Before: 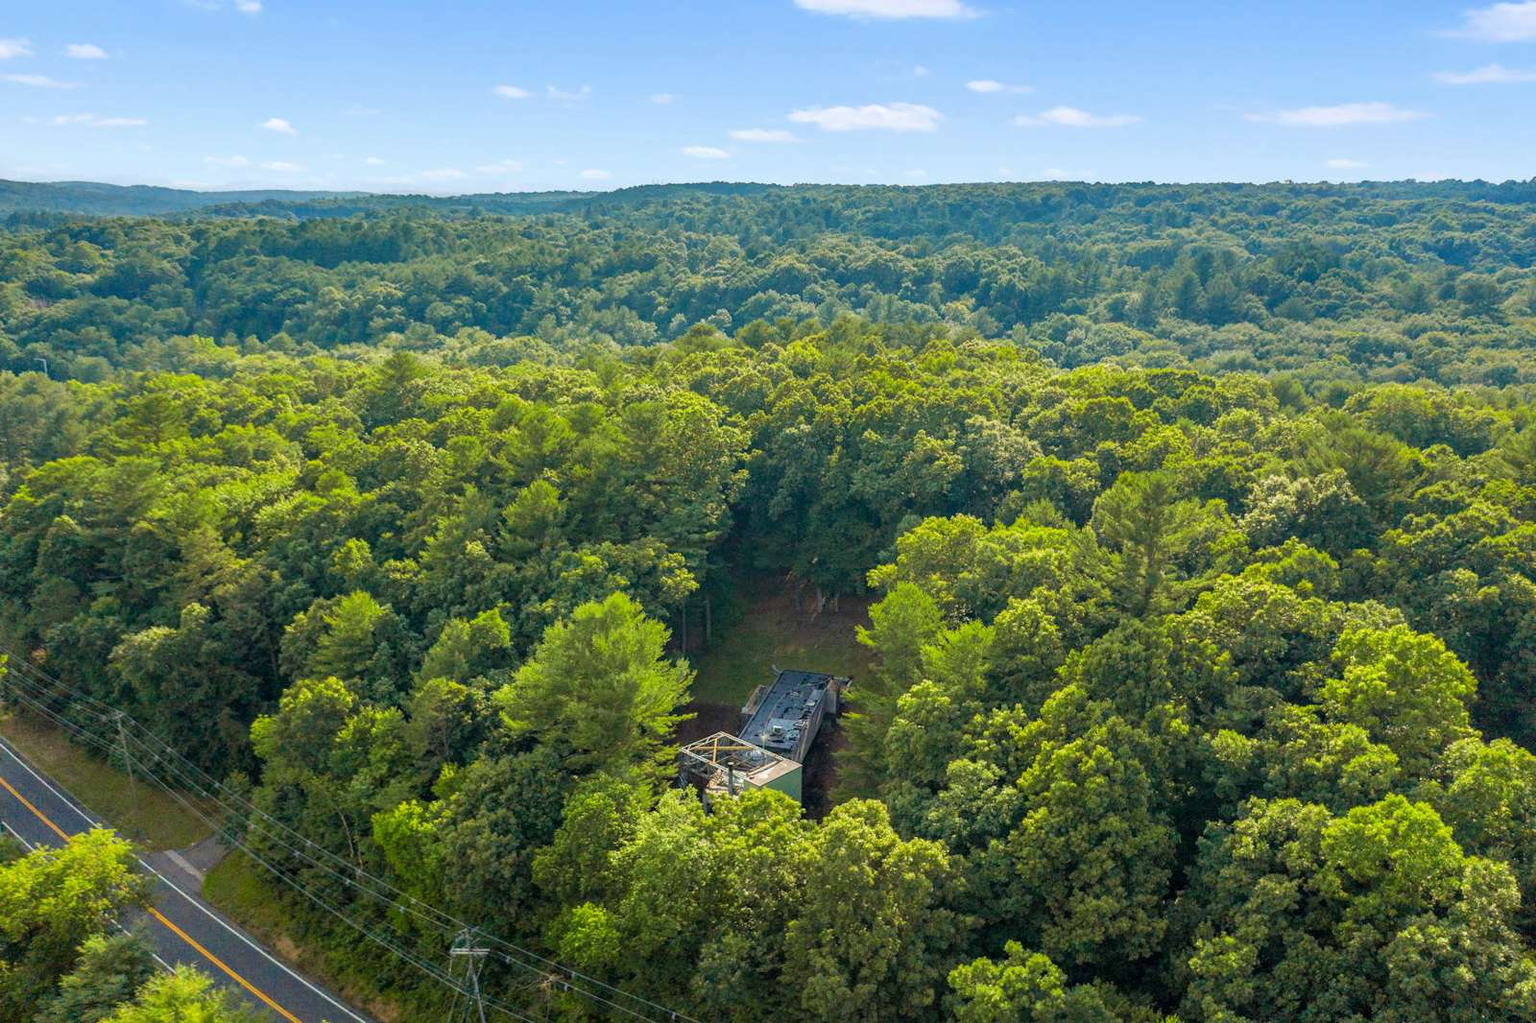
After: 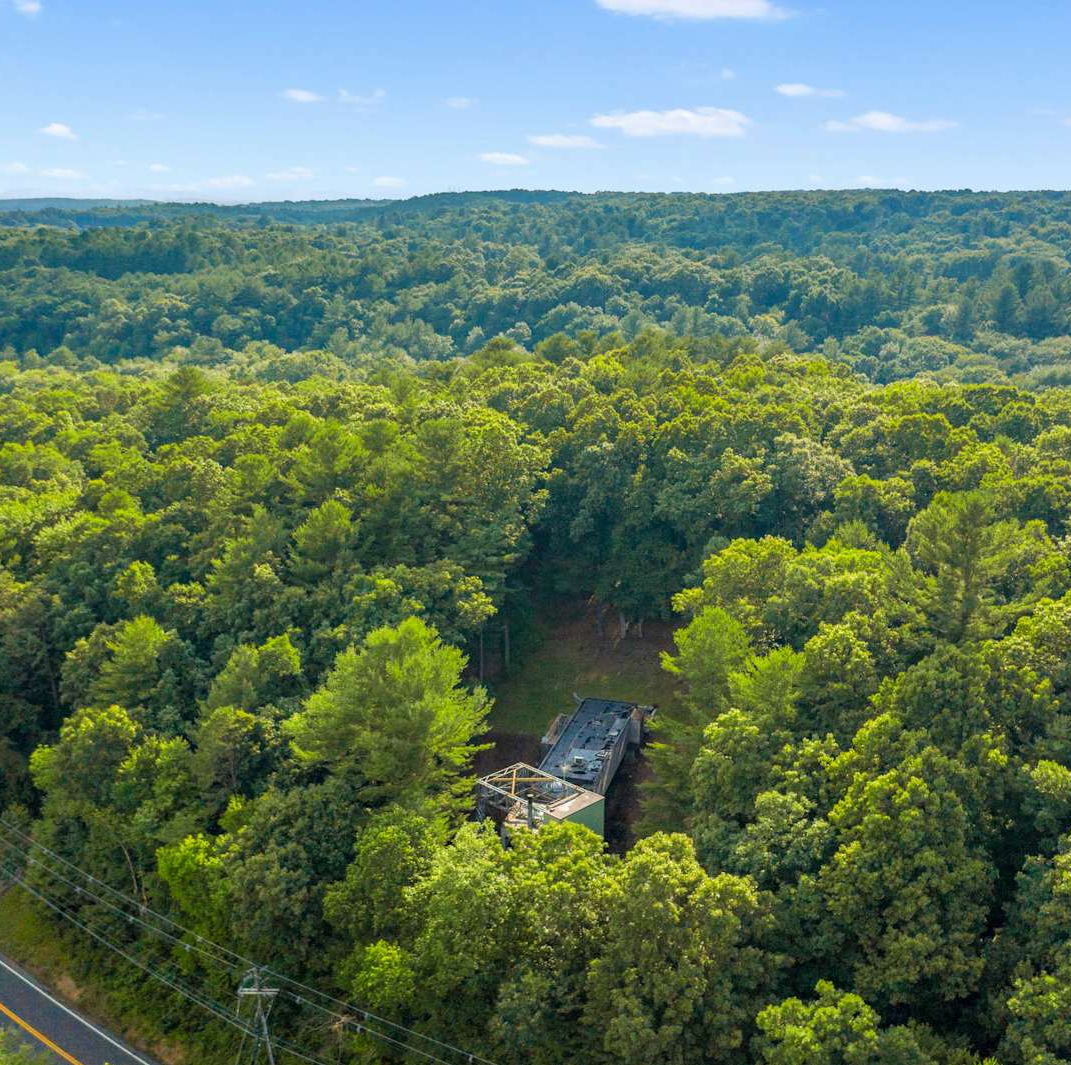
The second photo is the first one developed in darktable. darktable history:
crop and rotate: left 14.451%, right 18.601%
